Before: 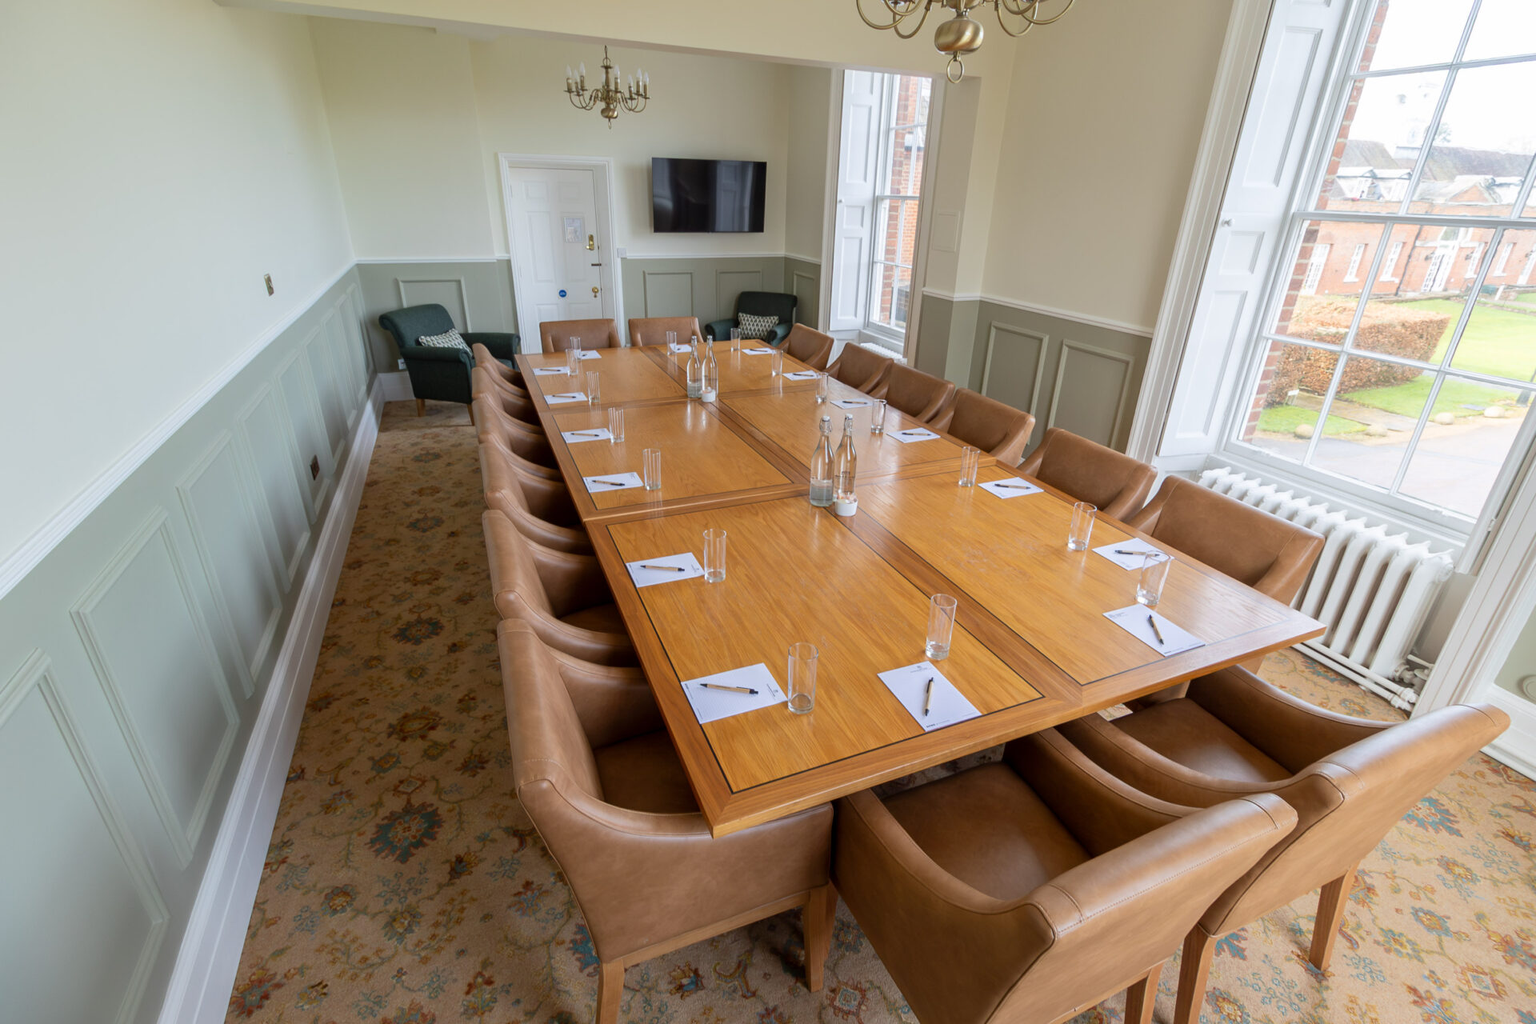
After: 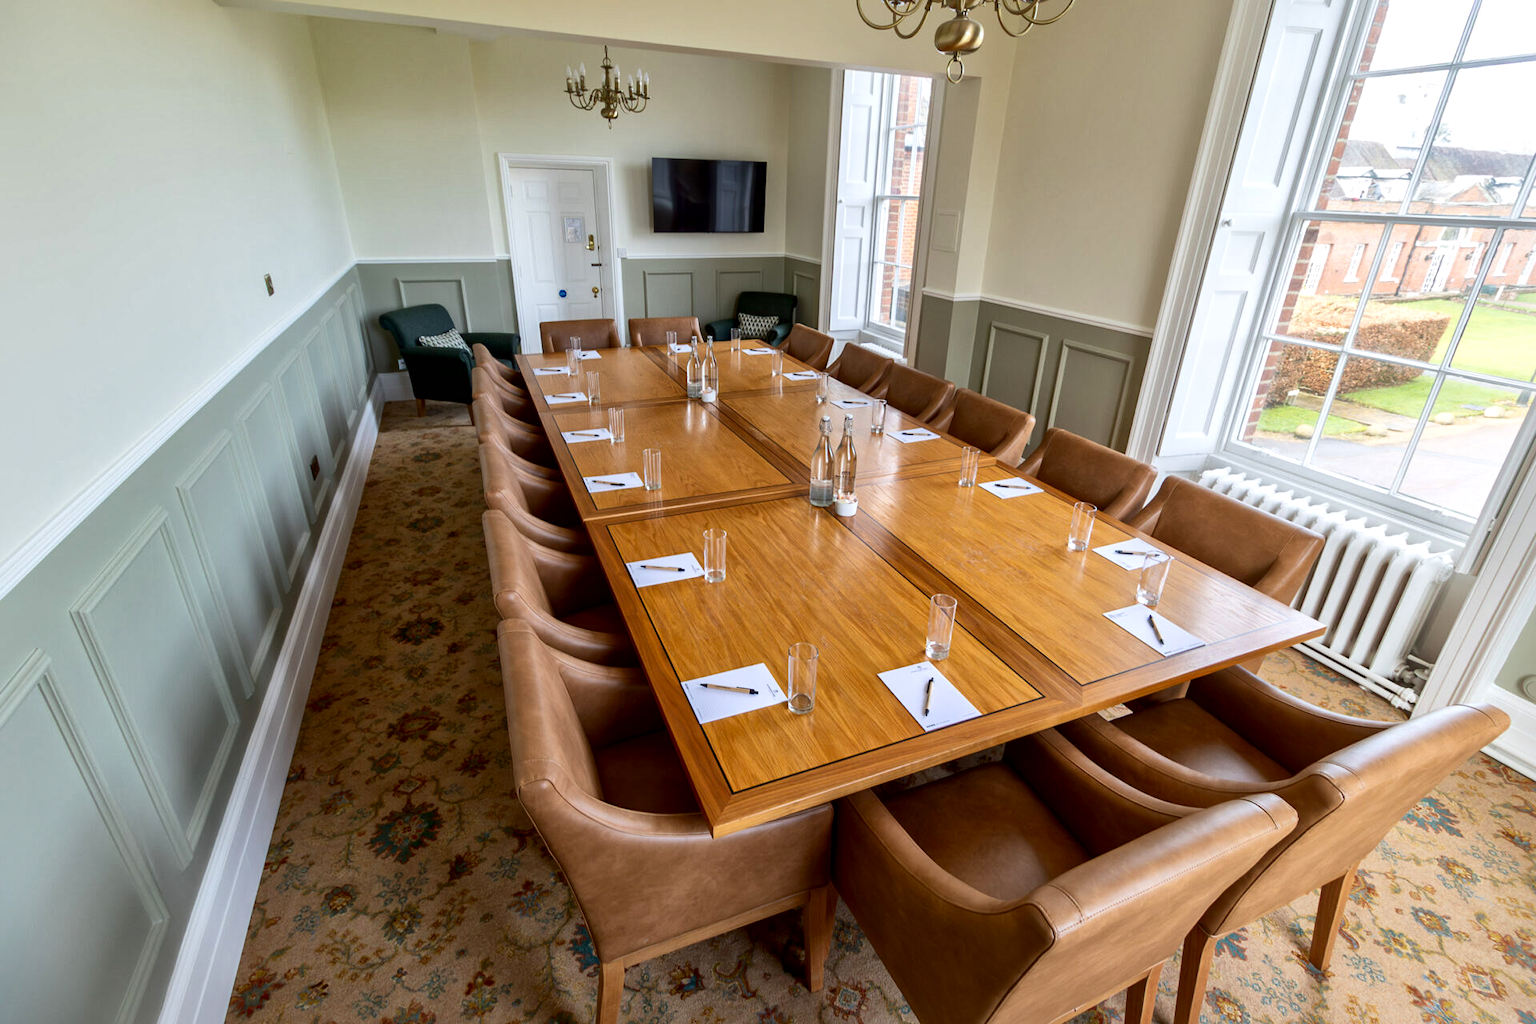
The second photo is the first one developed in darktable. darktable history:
contrast brightness saturation: contrast 0.13, brightness -0.05, saturation 0.16
local contrast: mode bilateral grid, contrast 20, coarseness 50, detail 159%, midtone range 0.2
